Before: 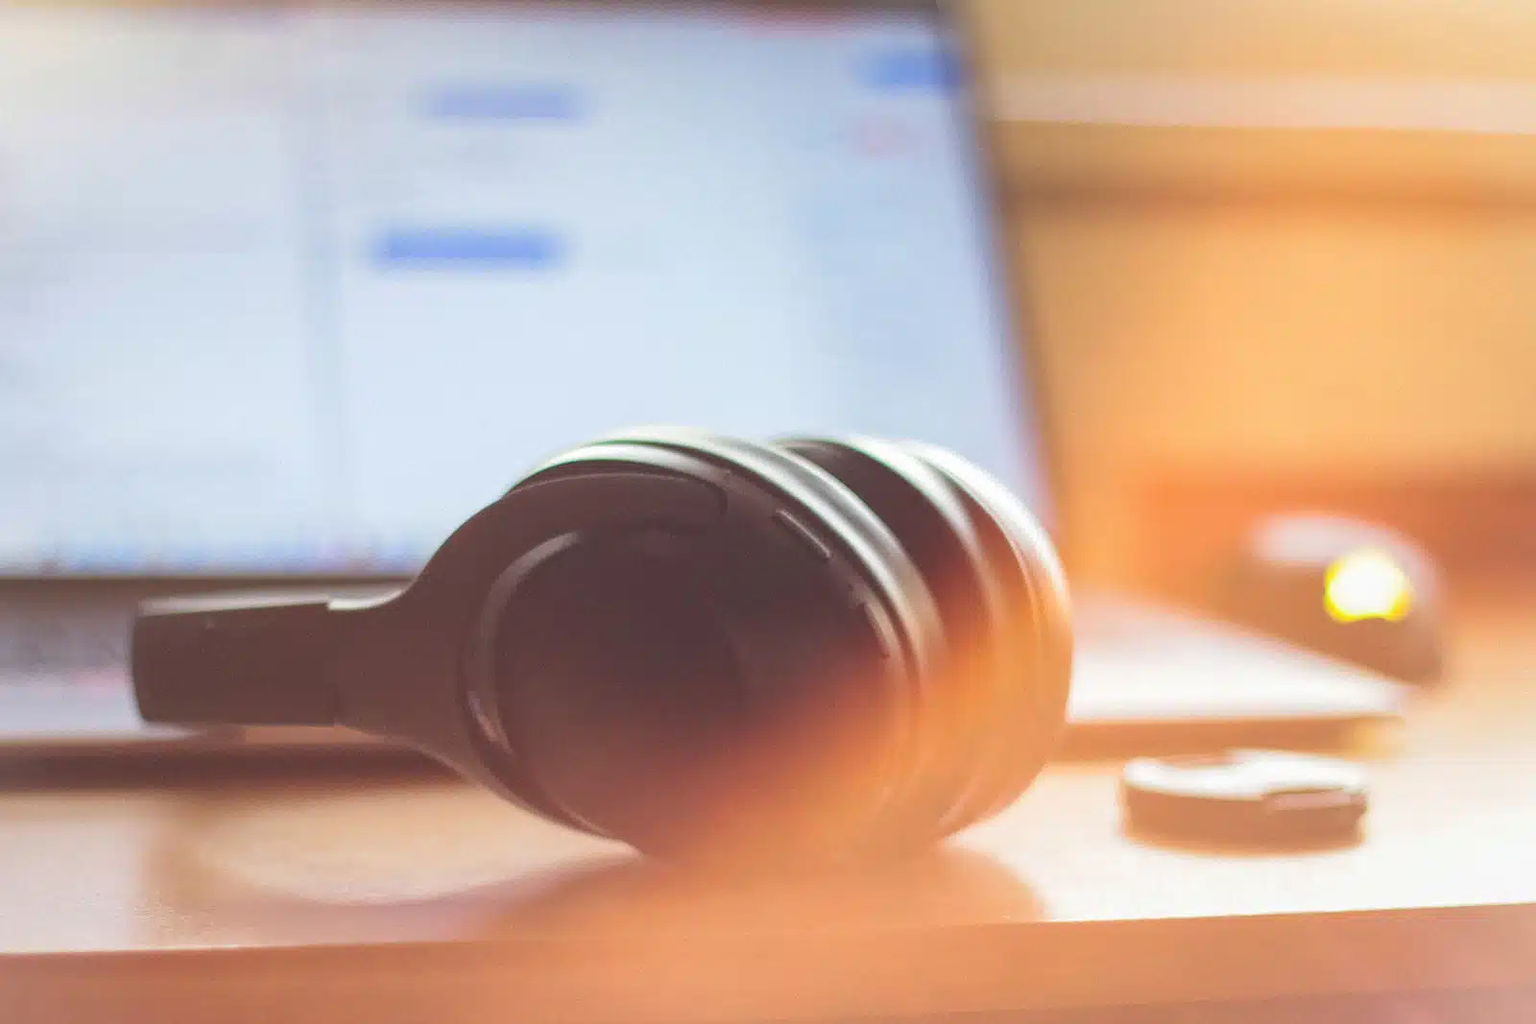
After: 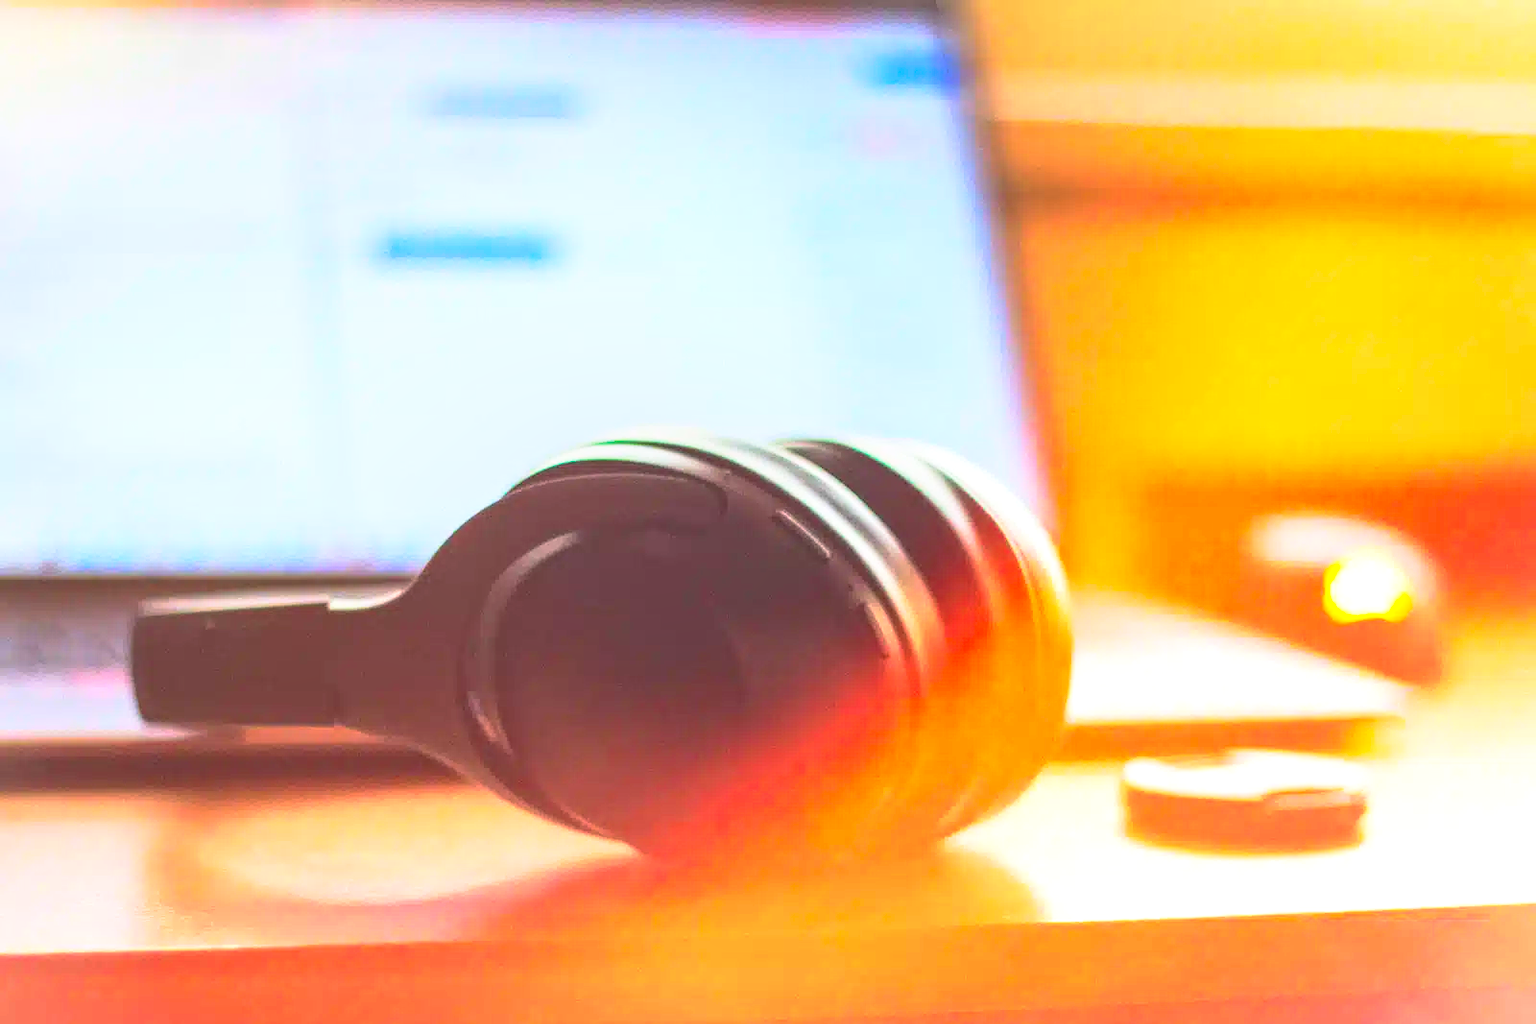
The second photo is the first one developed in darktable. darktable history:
local contrast: on, module defaults
contrast brightness saturation: contrast 0.205, brightness 0.203, saturation 0.783
tone equalizer: edges refinement/feathering 500, mask exposure compensation -1.57 EV, preserve details no
base curve: curves: ch0 [(0, 0) (0.257, 0.25) (0.482, 0.586) (0.757, 0.871) (1, 1)], preserve colors none
